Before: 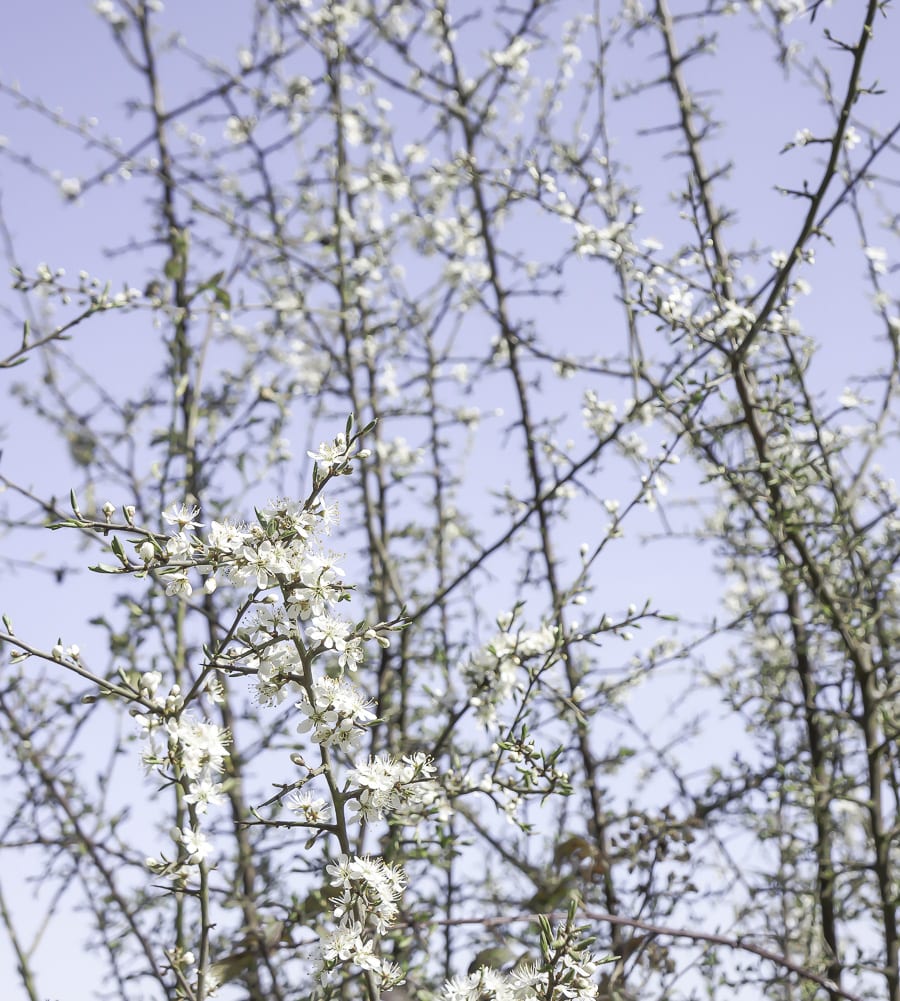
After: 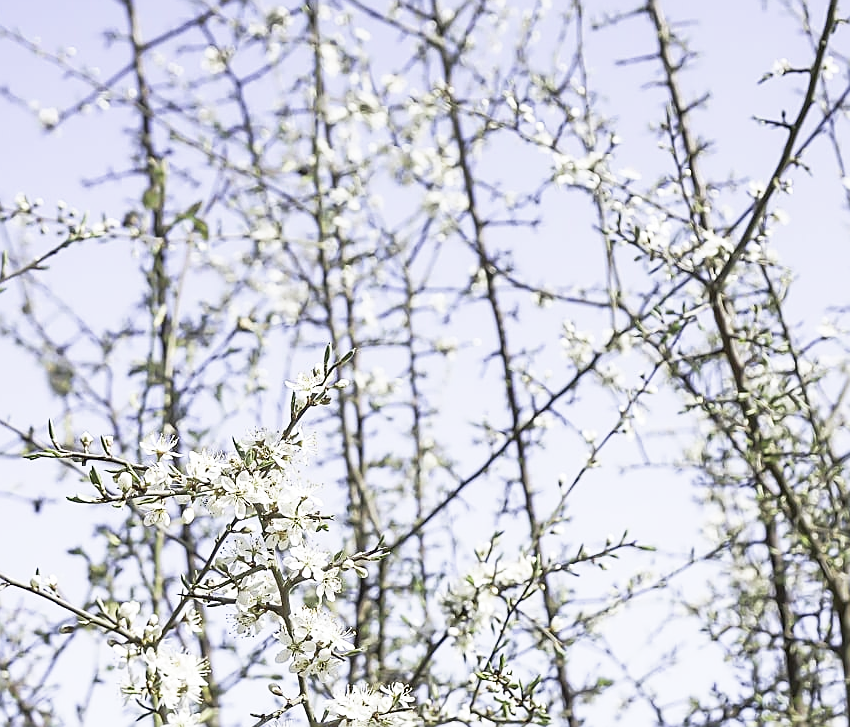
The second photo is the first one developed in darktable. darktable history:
crop: left 2.473%, top 7.053%, right 3.025%, bottom 20.303%
sharpen: amount 0.744
base curve: curves: ch0 [(0, 0) (0.579, 0.807) (1, 1)], preserve colors none
